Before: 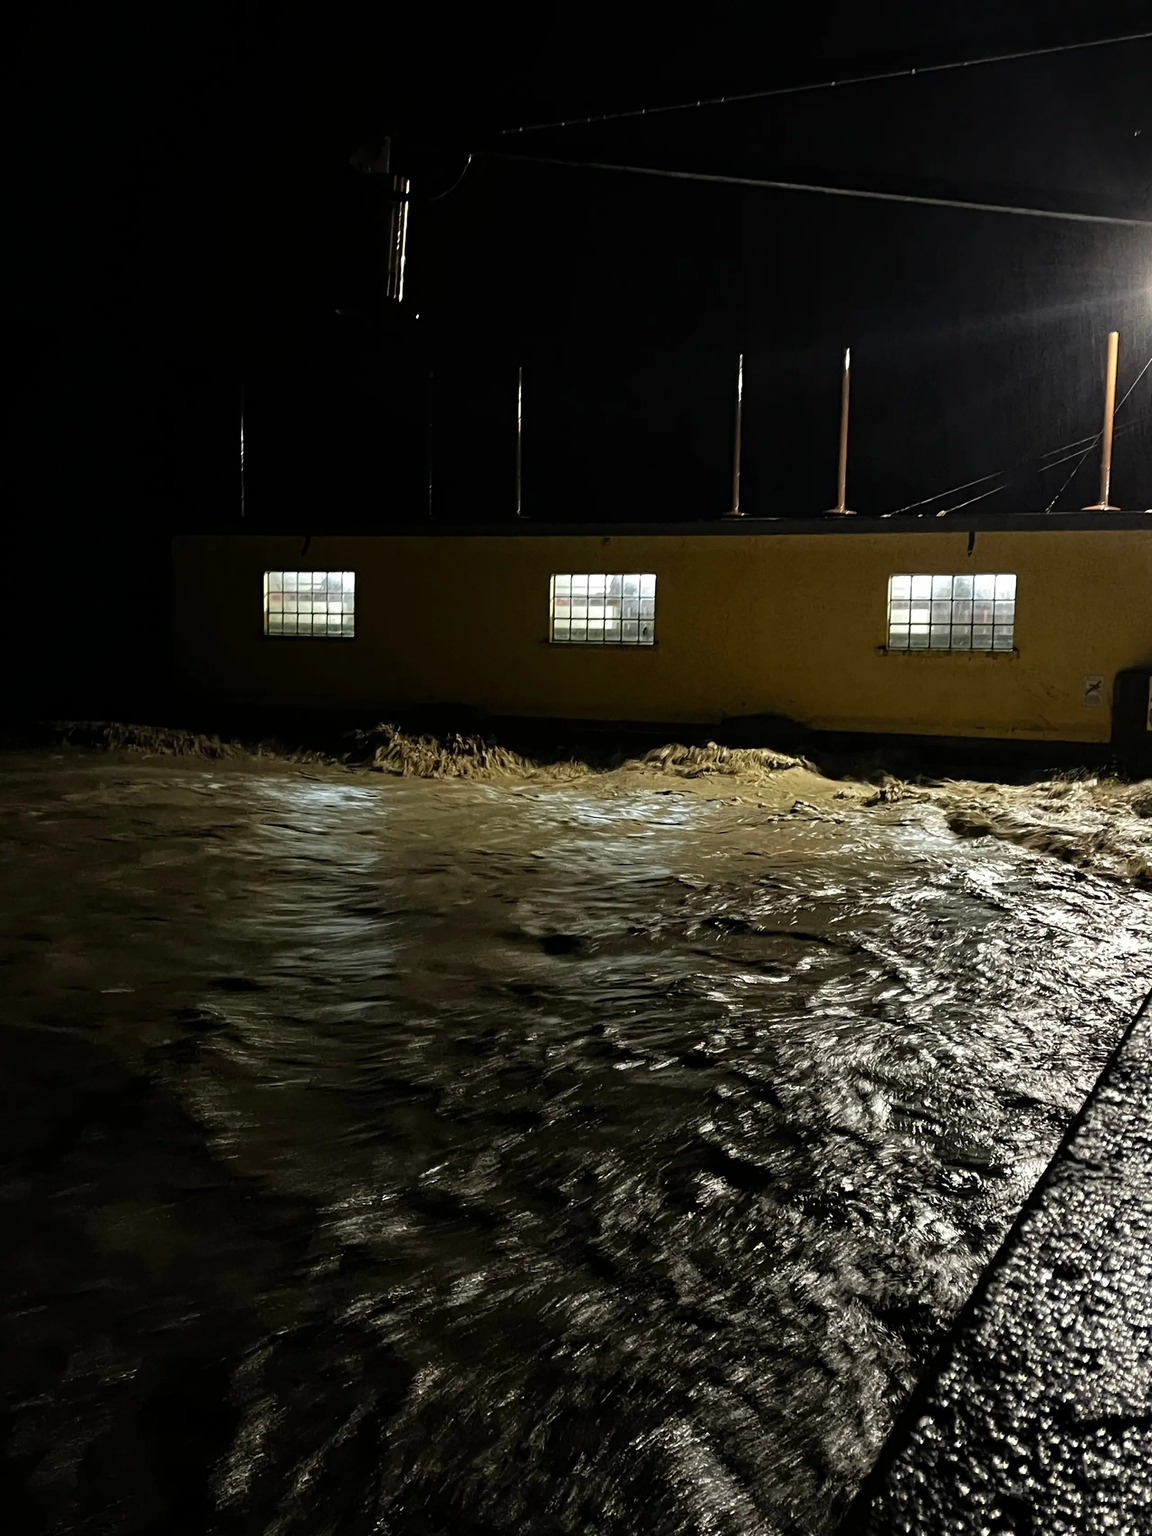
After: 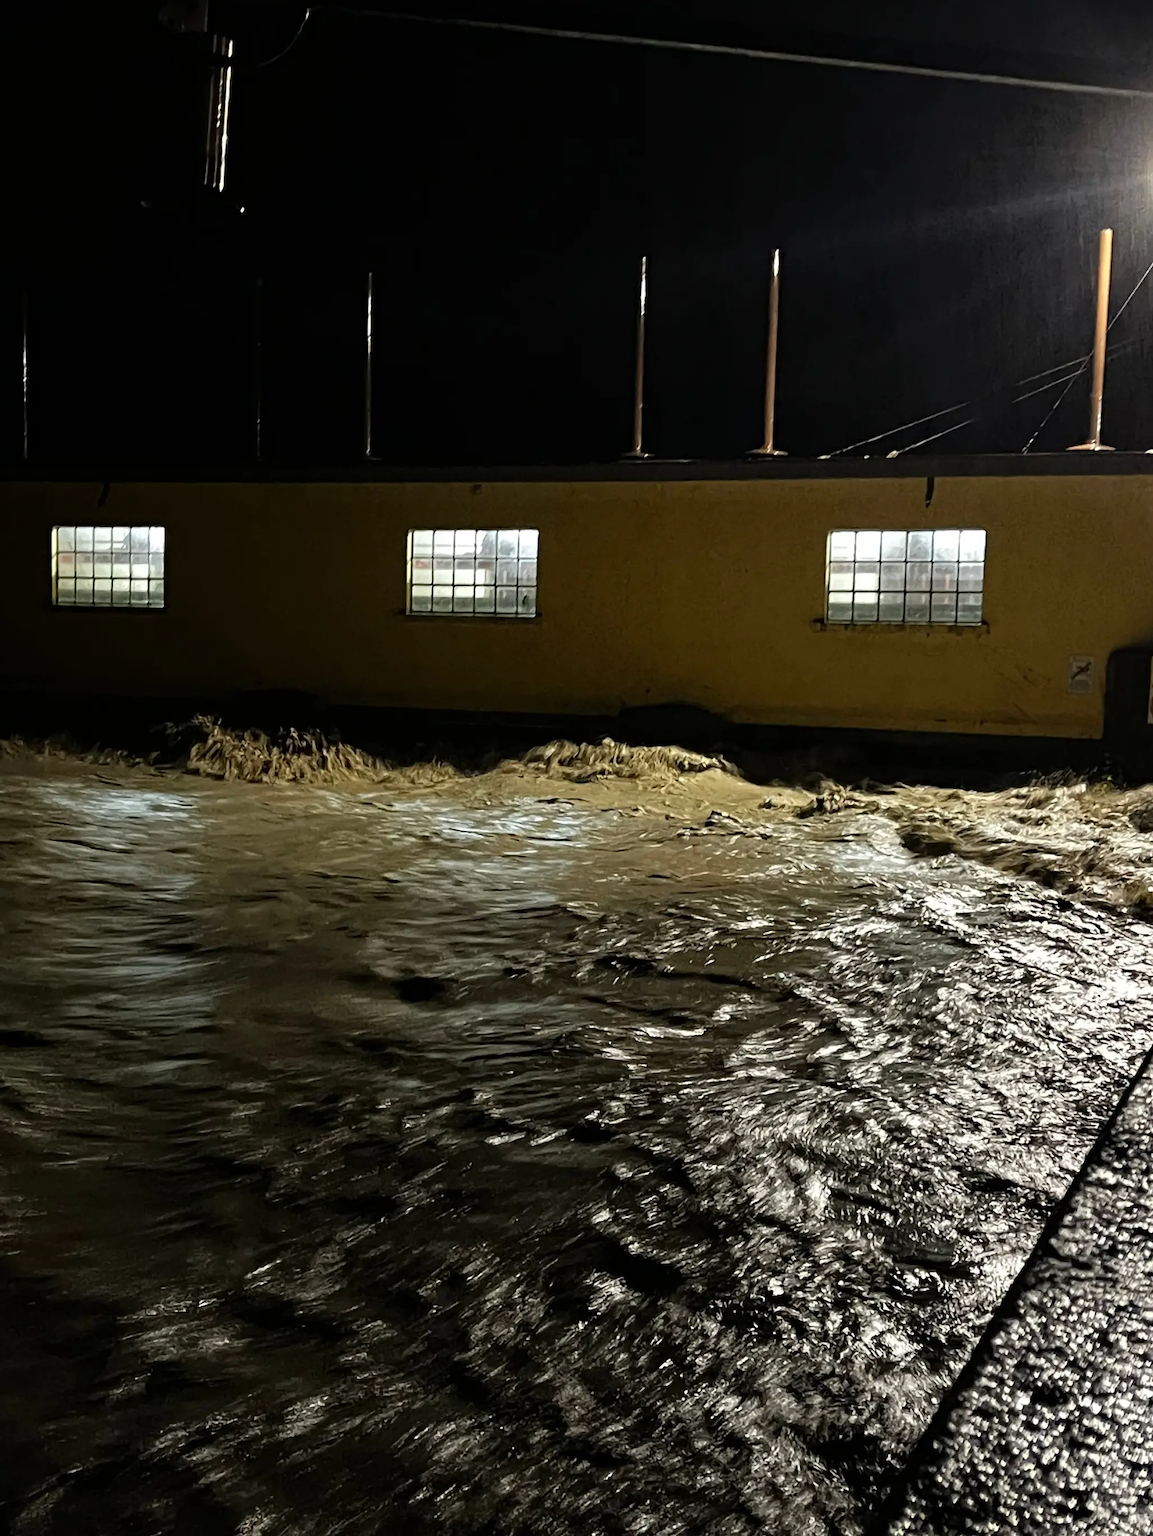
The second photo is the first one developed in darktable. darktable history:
crop: left 19.317%, top 9.633%, right 0%, bottom 9.789%
color correction: highlights b* -0.034, saturation 0.994
